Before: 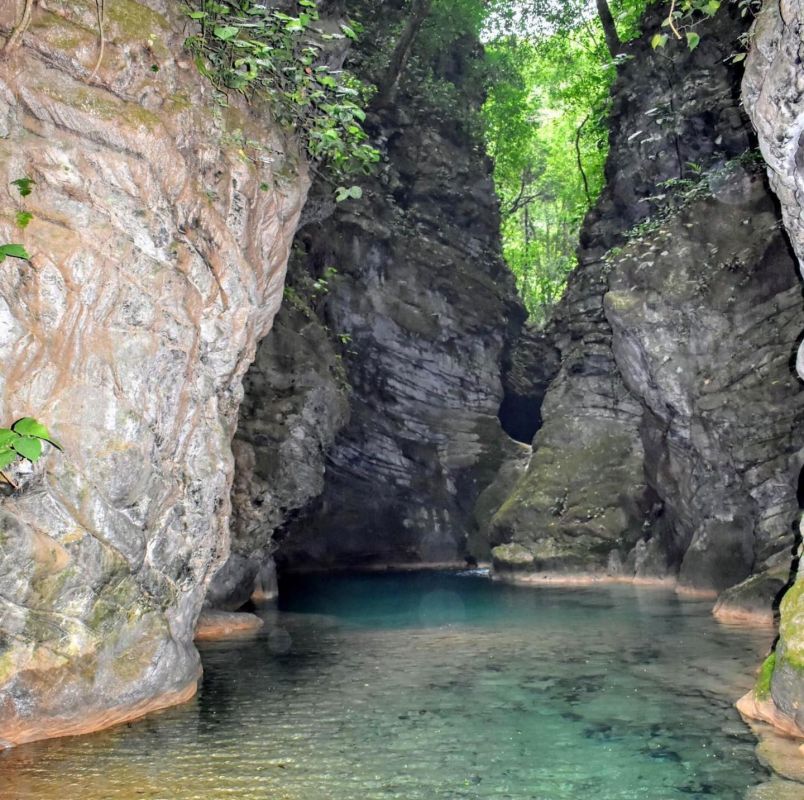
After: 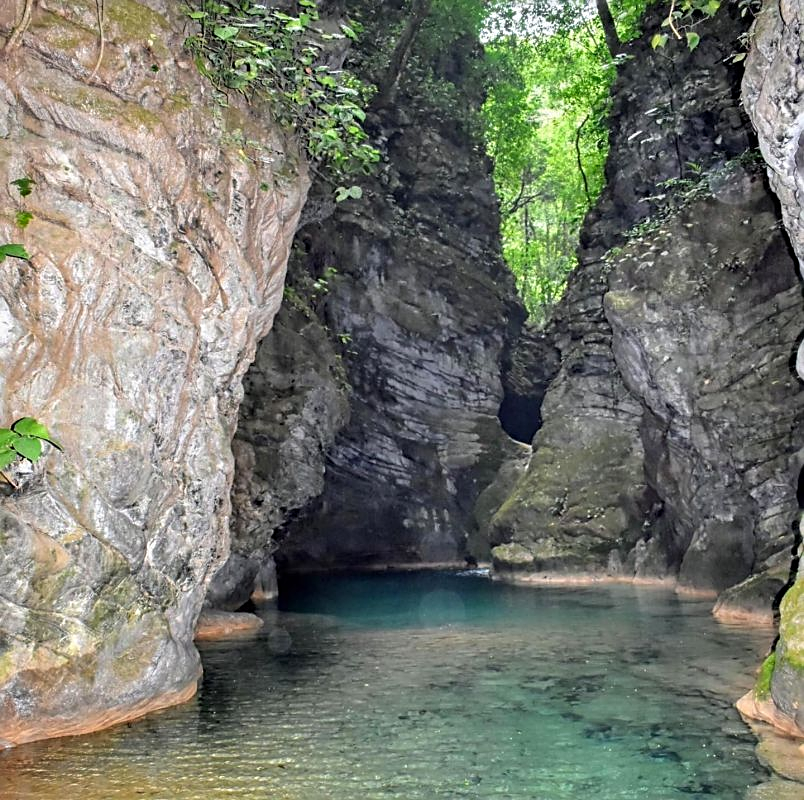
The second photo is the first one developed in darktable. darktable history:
shadows and highlights: shadows 49, highlights -41, soften with gaussian
sharpen: on, module defaults
